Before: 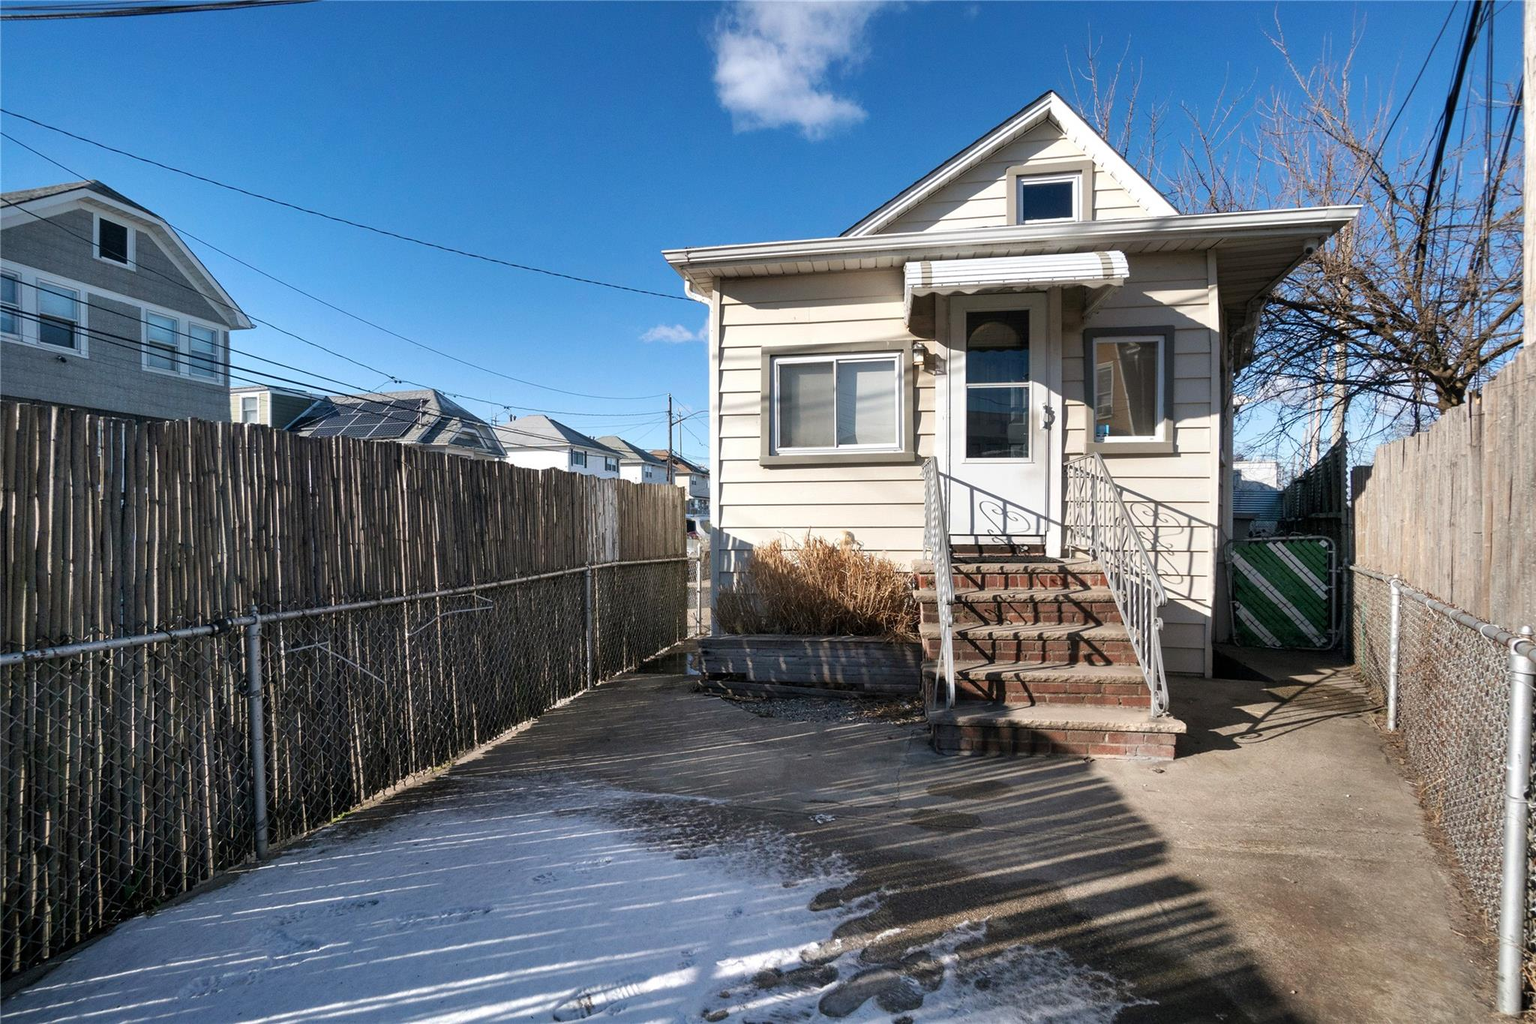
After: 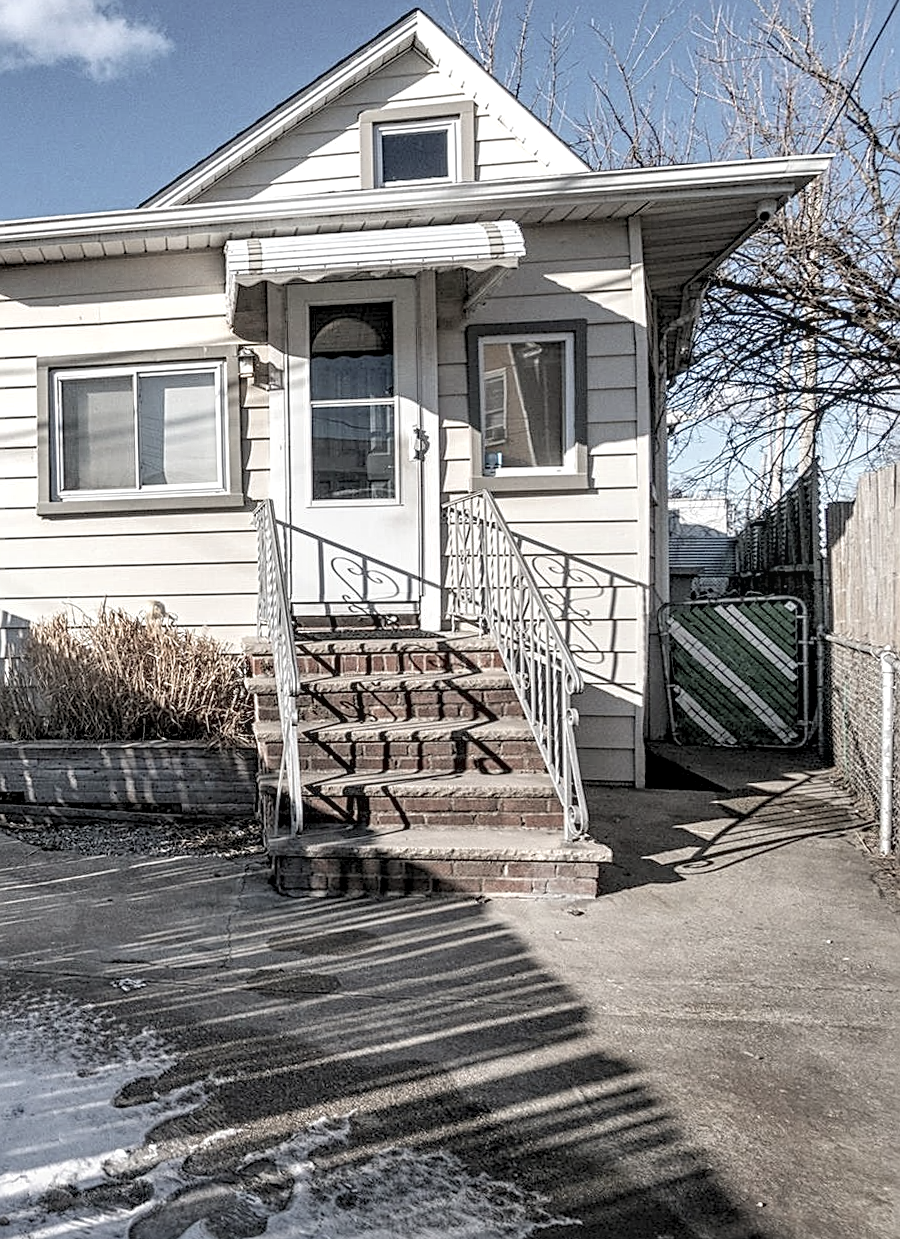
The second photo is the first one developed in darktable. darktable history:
crop: left 47.628%, top 6.643%, right 7.874%
sharpen: on, module defaults
local contrast: on, module defaults
rotate and perspective: rotation -1°, crop left 0.011, crop right 0.989, crop top 0.025, crop bottom 0.975
contrast brightness saturation: brightness 0.18, saturation -0.5
graduated density: rotation -180°, offset 27.42
contrast equalizer: octaves 7, y [[0.502, 0.517, 0.543, 0.576, 0.611, 0.631], [0.5 ×6], [0.5 ×6], [0 ×6], [0 ×6]]
